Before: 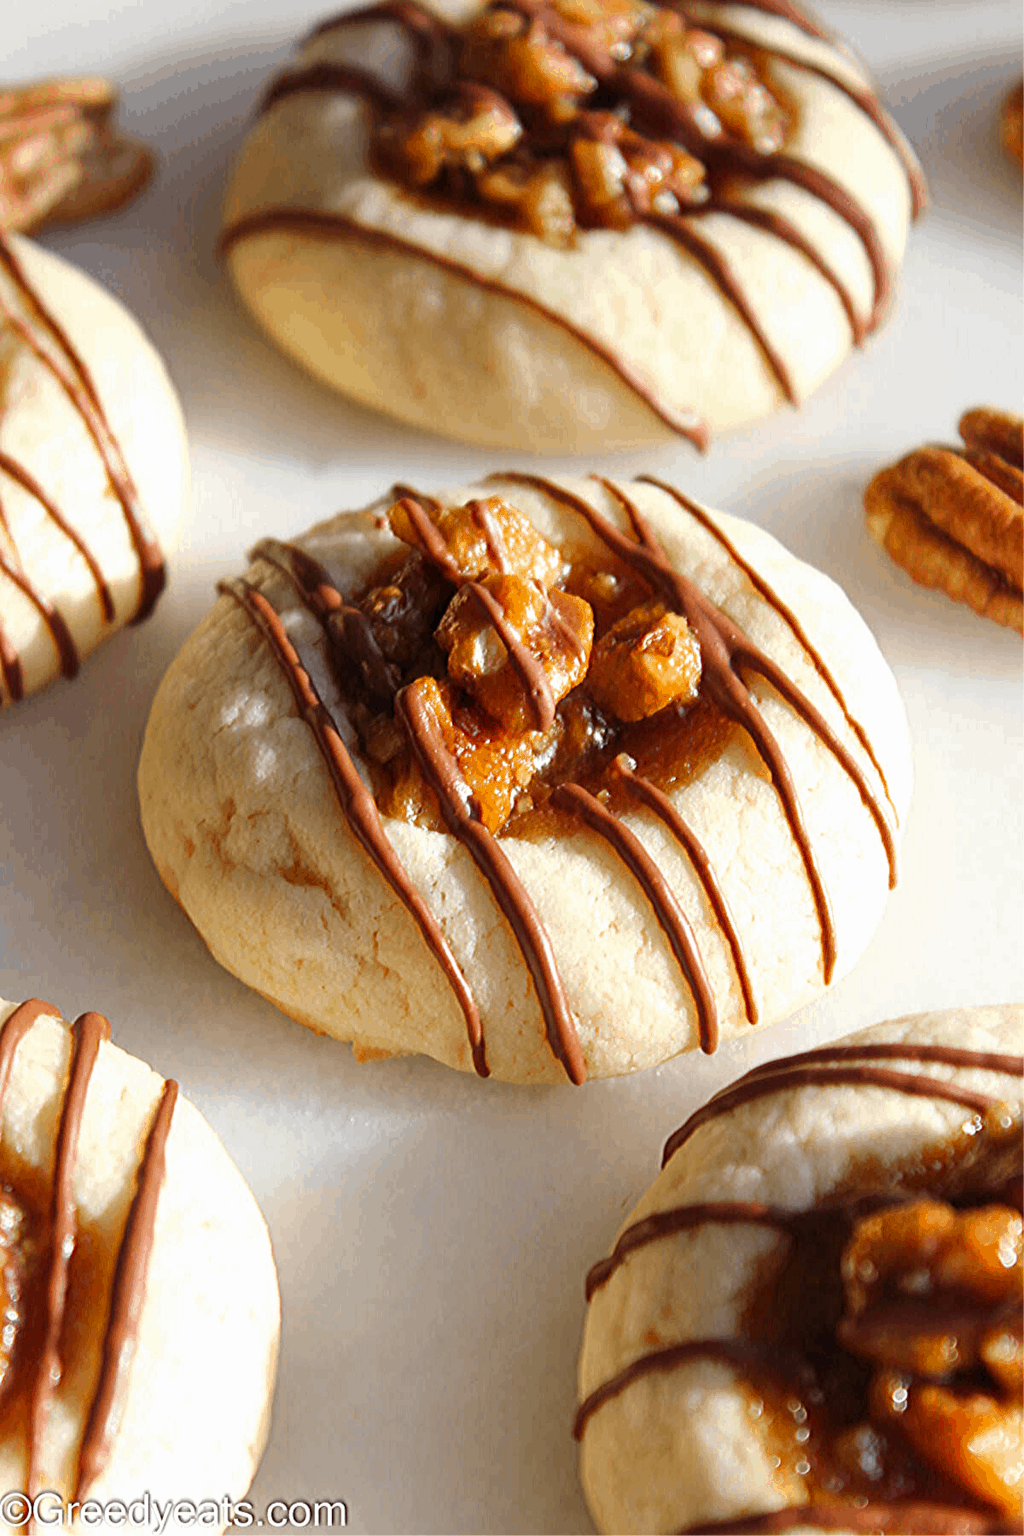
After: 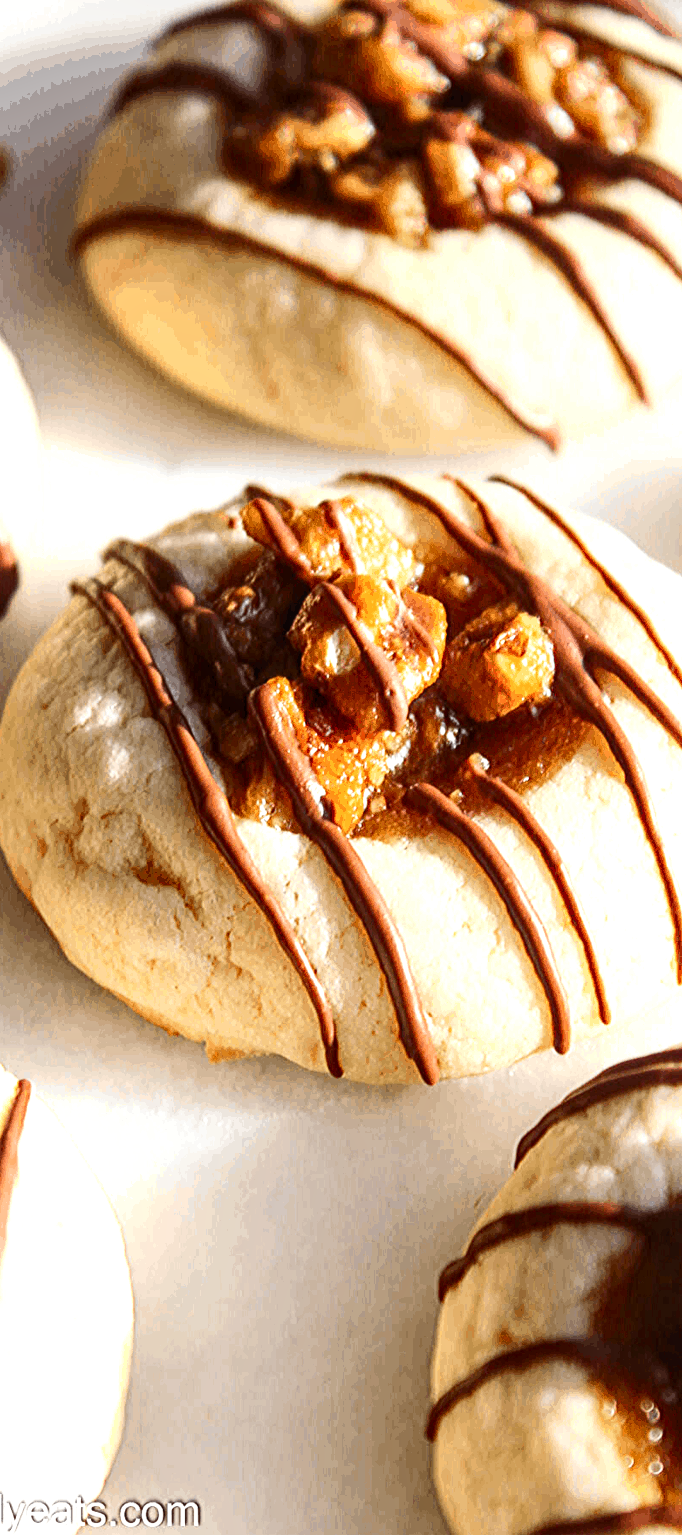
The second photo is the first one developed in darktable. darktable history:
contrast brightness saturation: contrast 0.224
local contrast: on, module defaults
crop and rotate: left 14.395%, right 18.986%
exposure: black level correction 0.001, exposure 0.499 EV, compensate highlight preservation false
